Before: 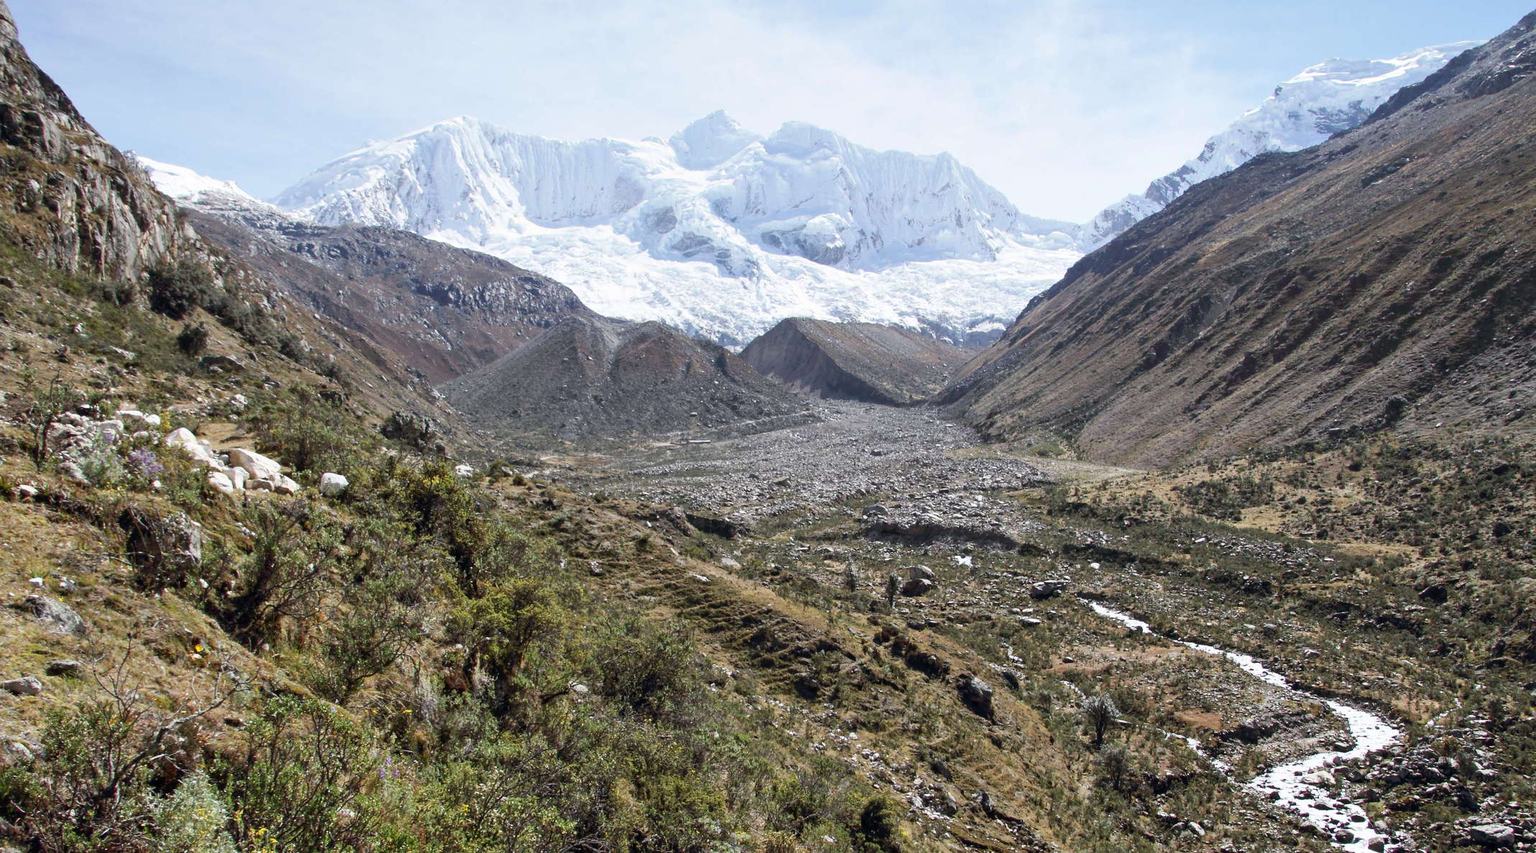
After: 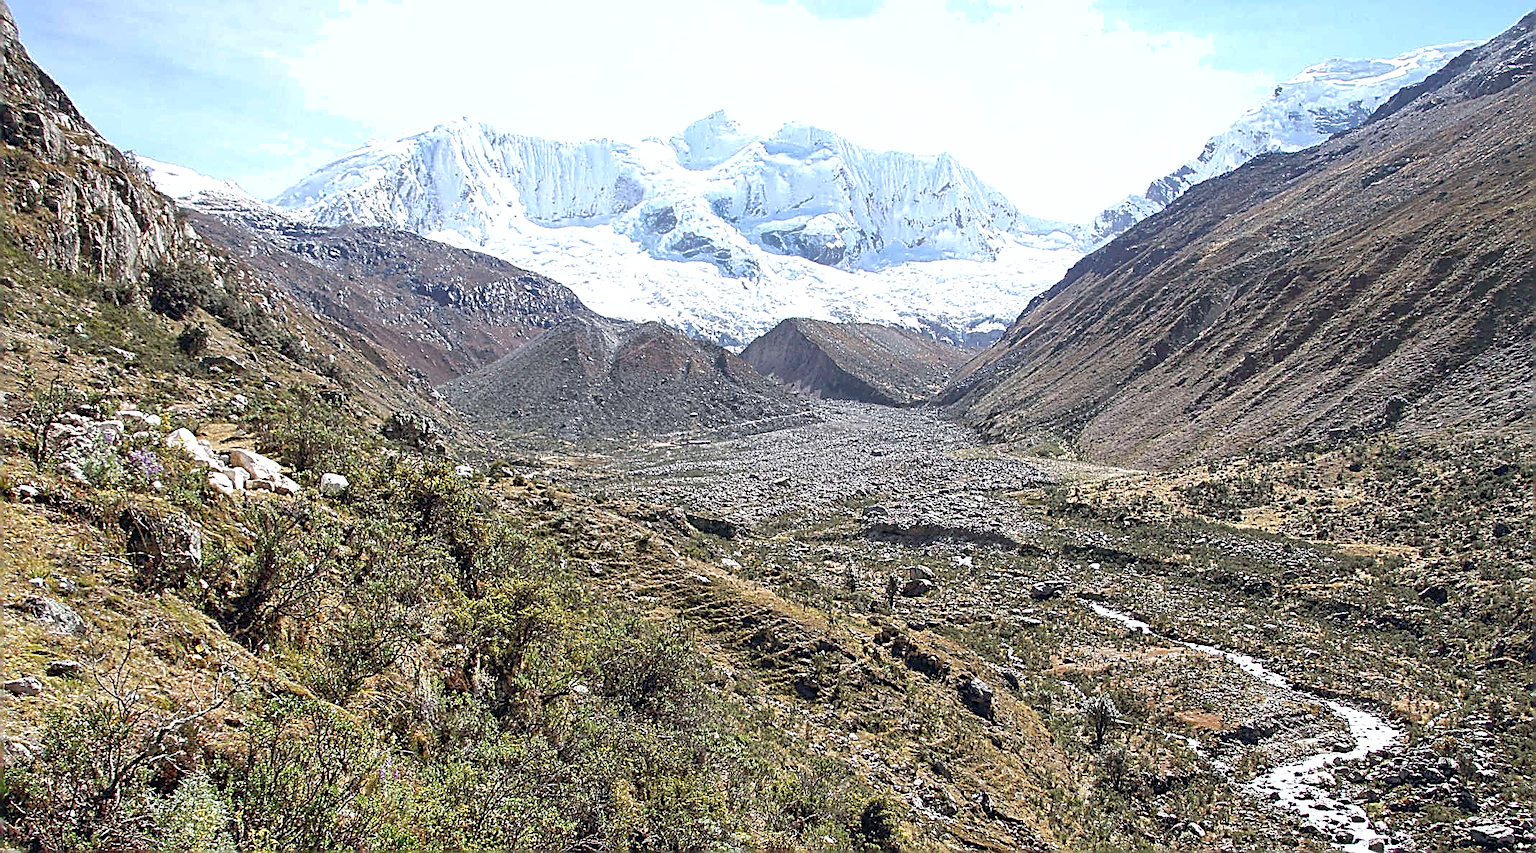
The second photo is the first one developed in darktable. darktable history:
exposure: black level correction 0, exposure 0.498 EV, compensate highlight preservation false
sharpen: amount 1.99
shadows and highlights: on, module defaults
